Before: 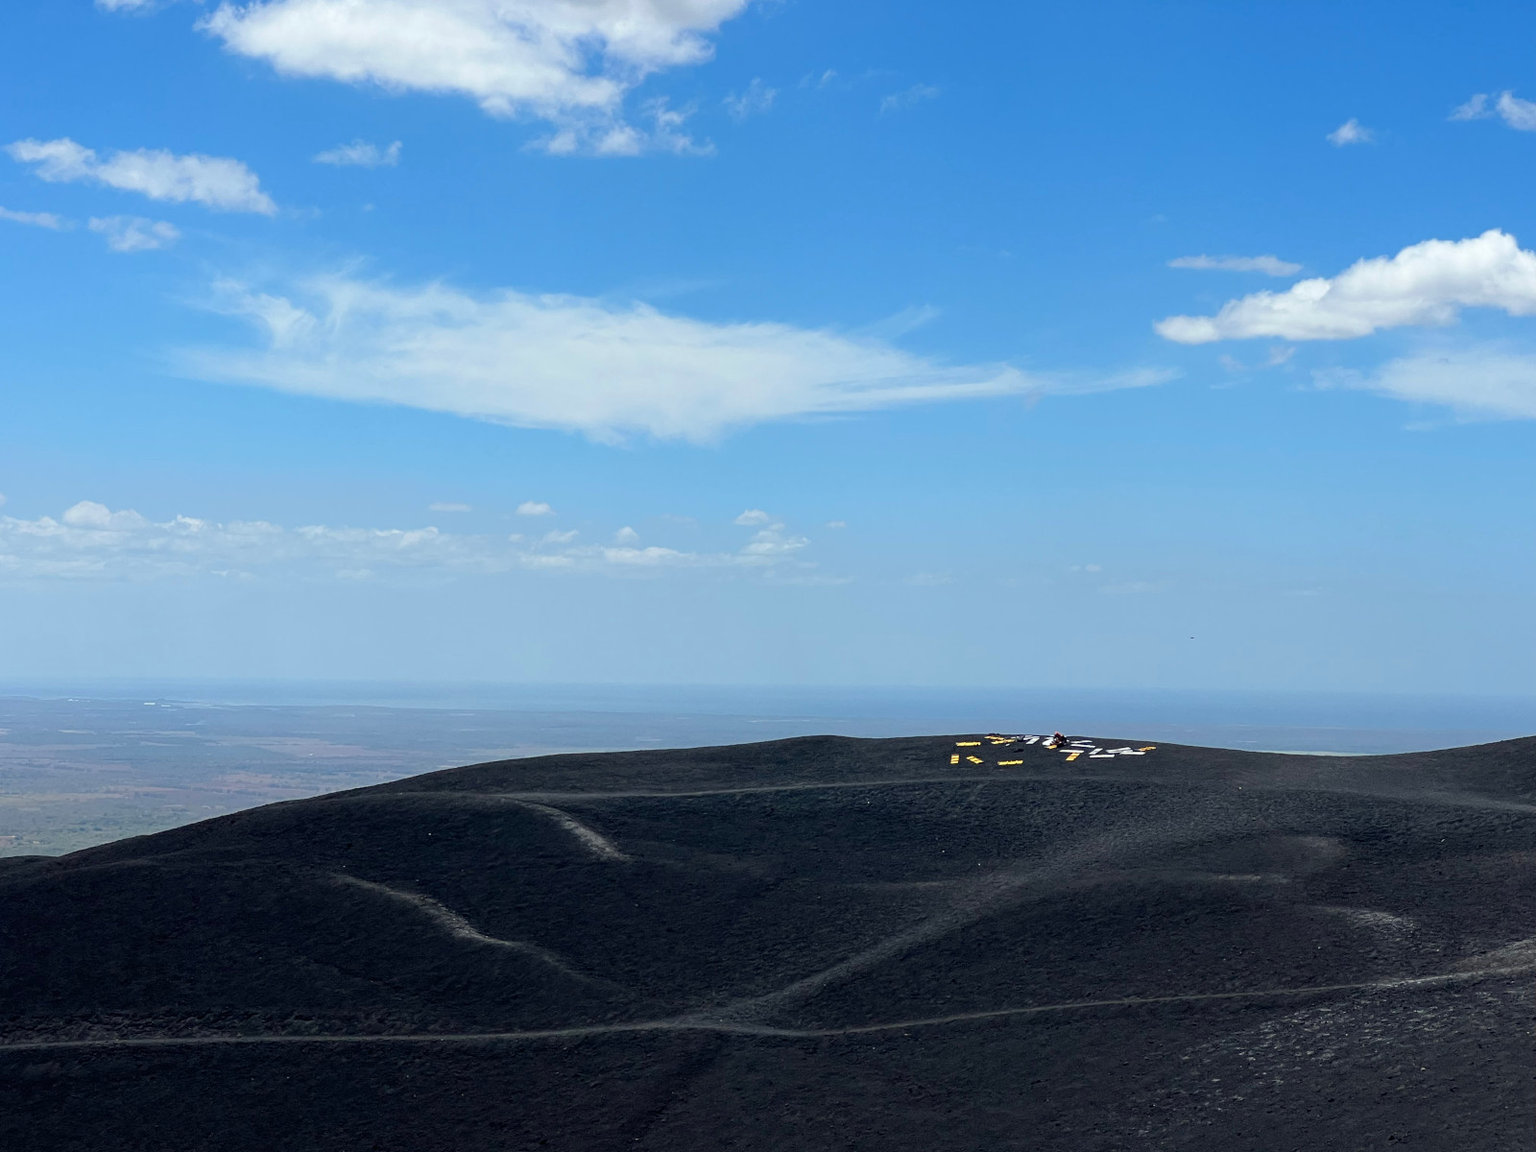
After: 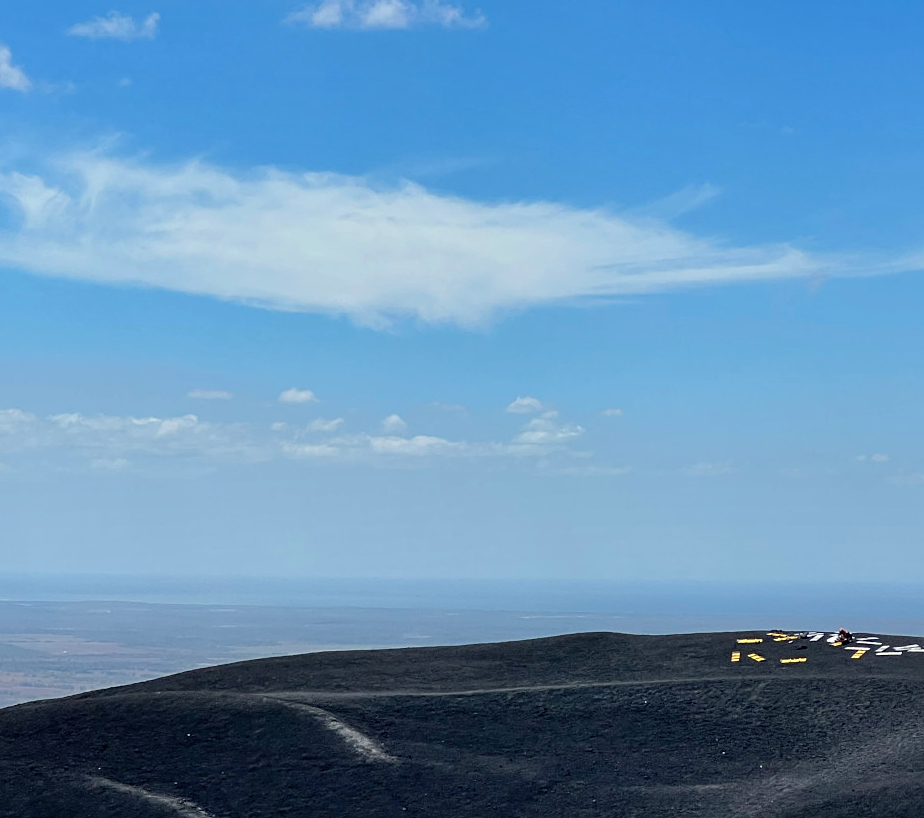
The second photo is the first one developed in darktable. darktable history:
sharpen: amount 0.2
shadows and highlights: shadows 49, highlights -41, soften with gaussian
crop: left 16.202%, top 11.208%, right 26.045%, bottom 20.557%
